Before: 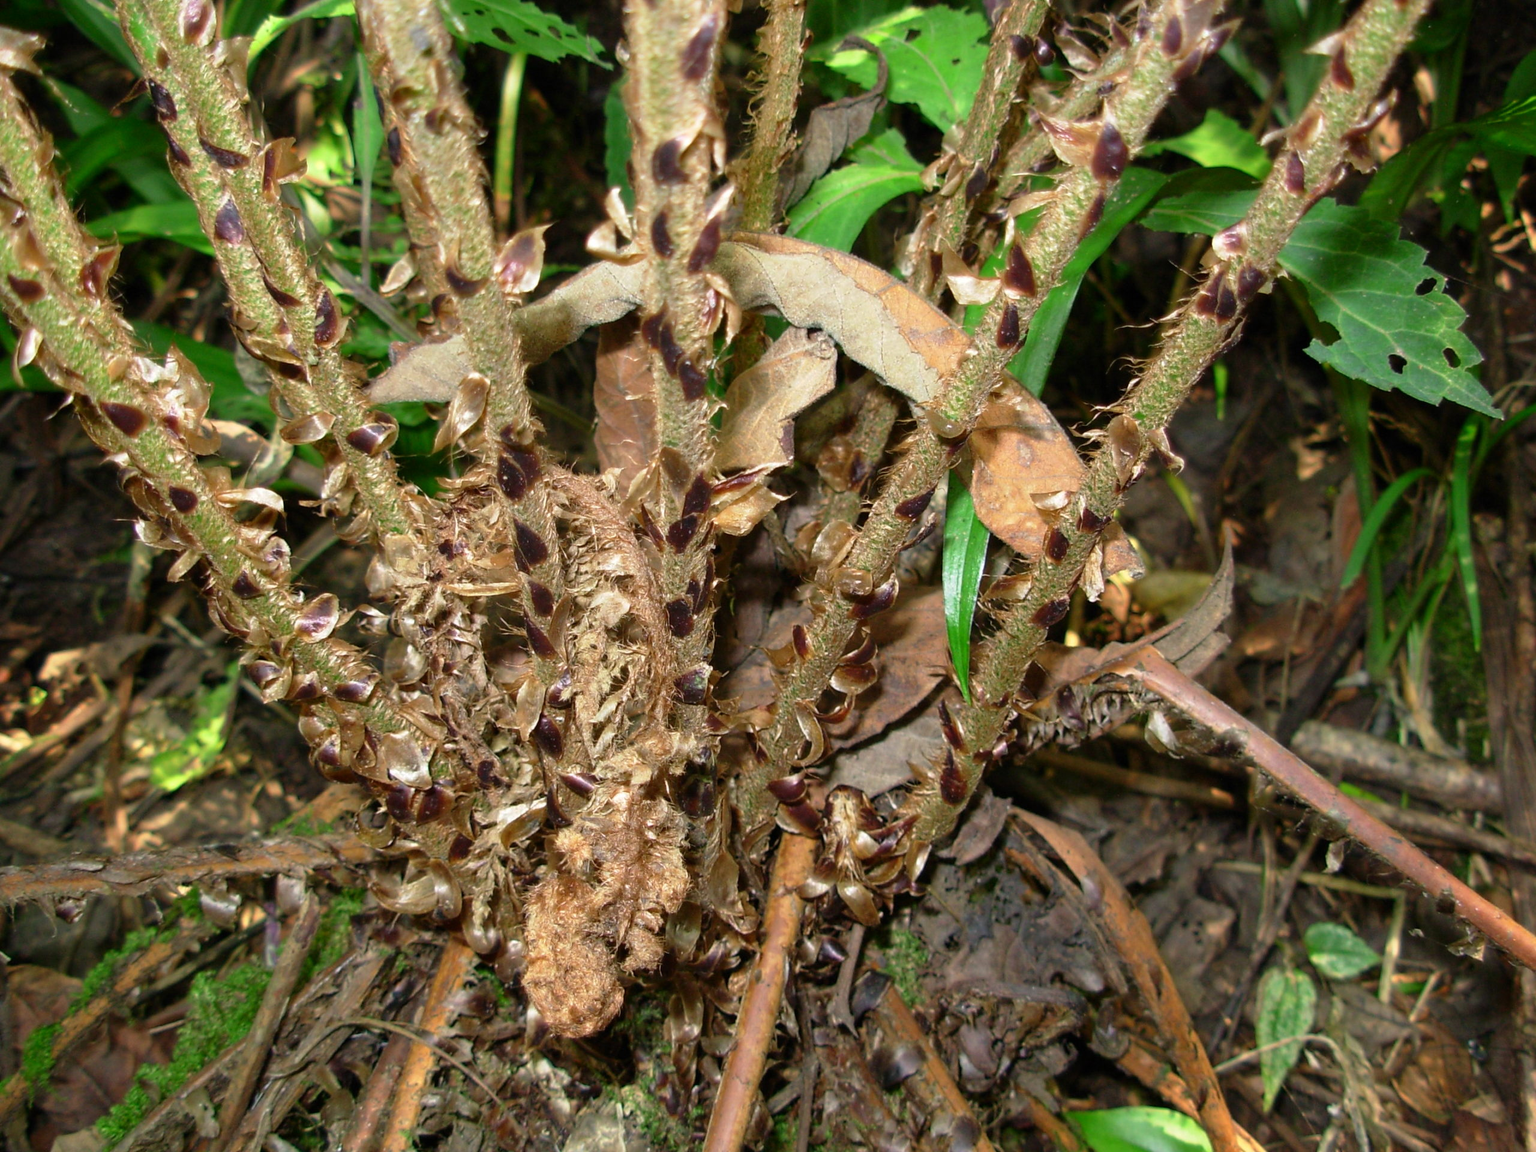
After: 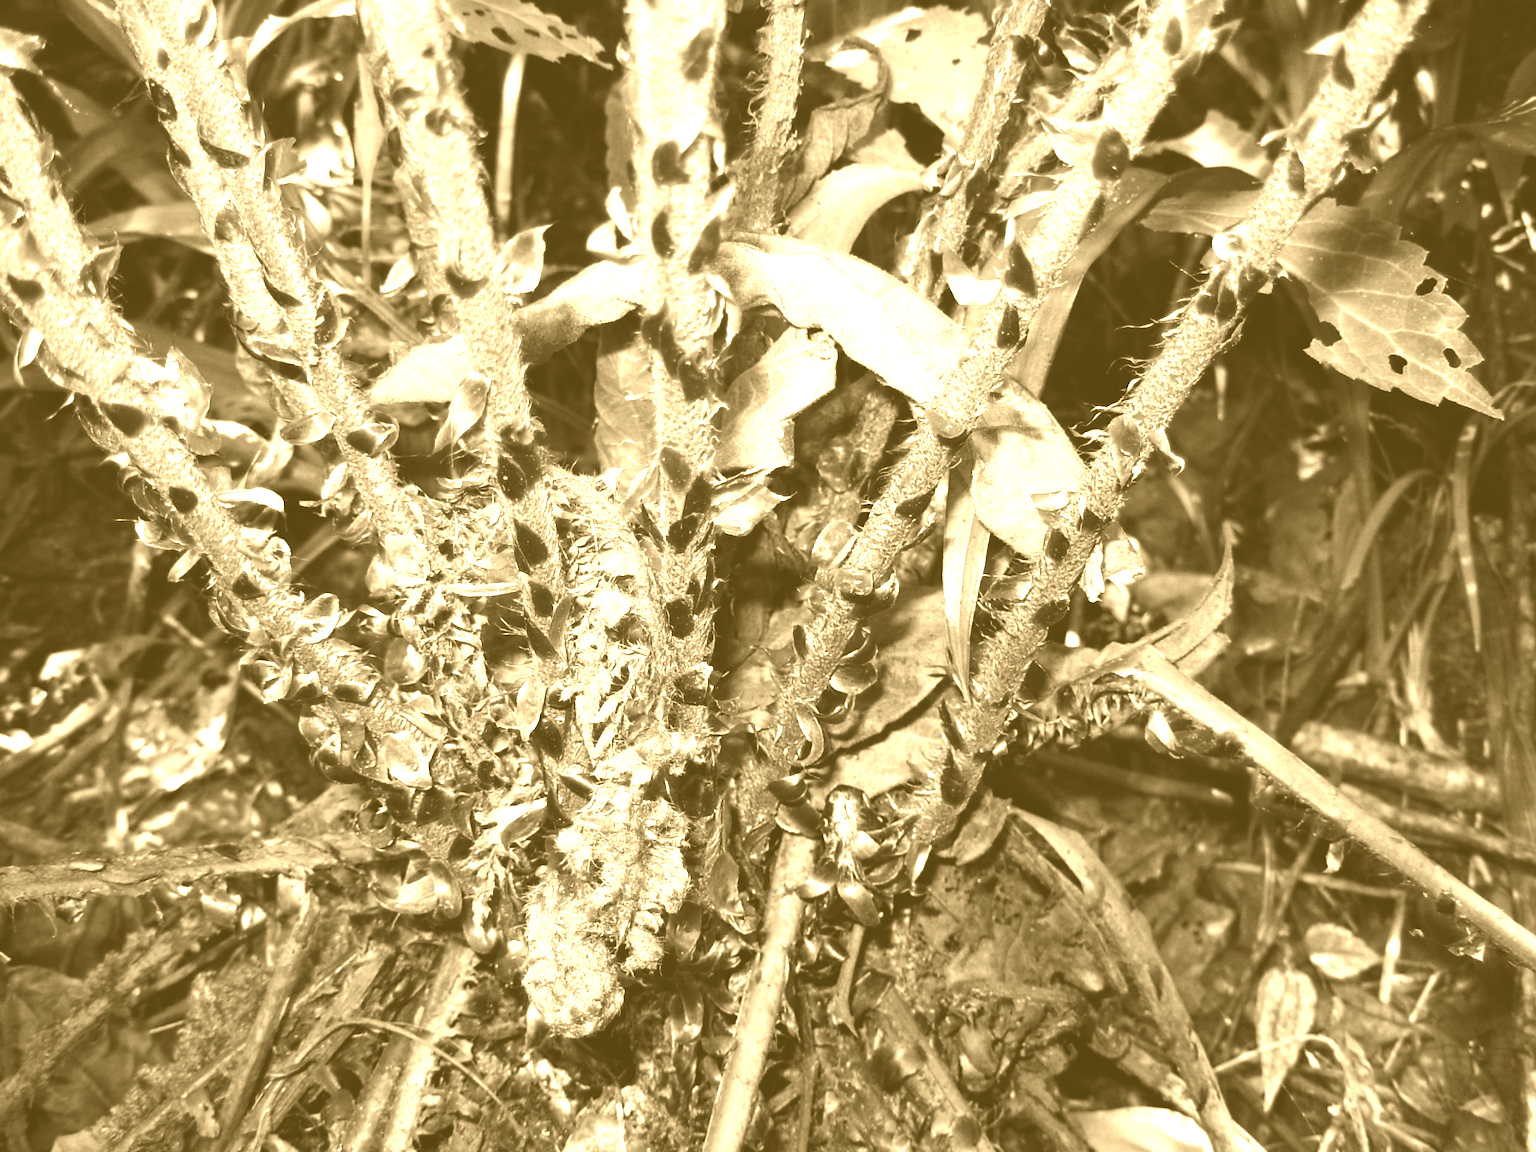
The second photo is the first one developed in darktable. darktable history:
contrast brightness saturation: contrast 0.28
colorize: hue 36°, source mix 100%
